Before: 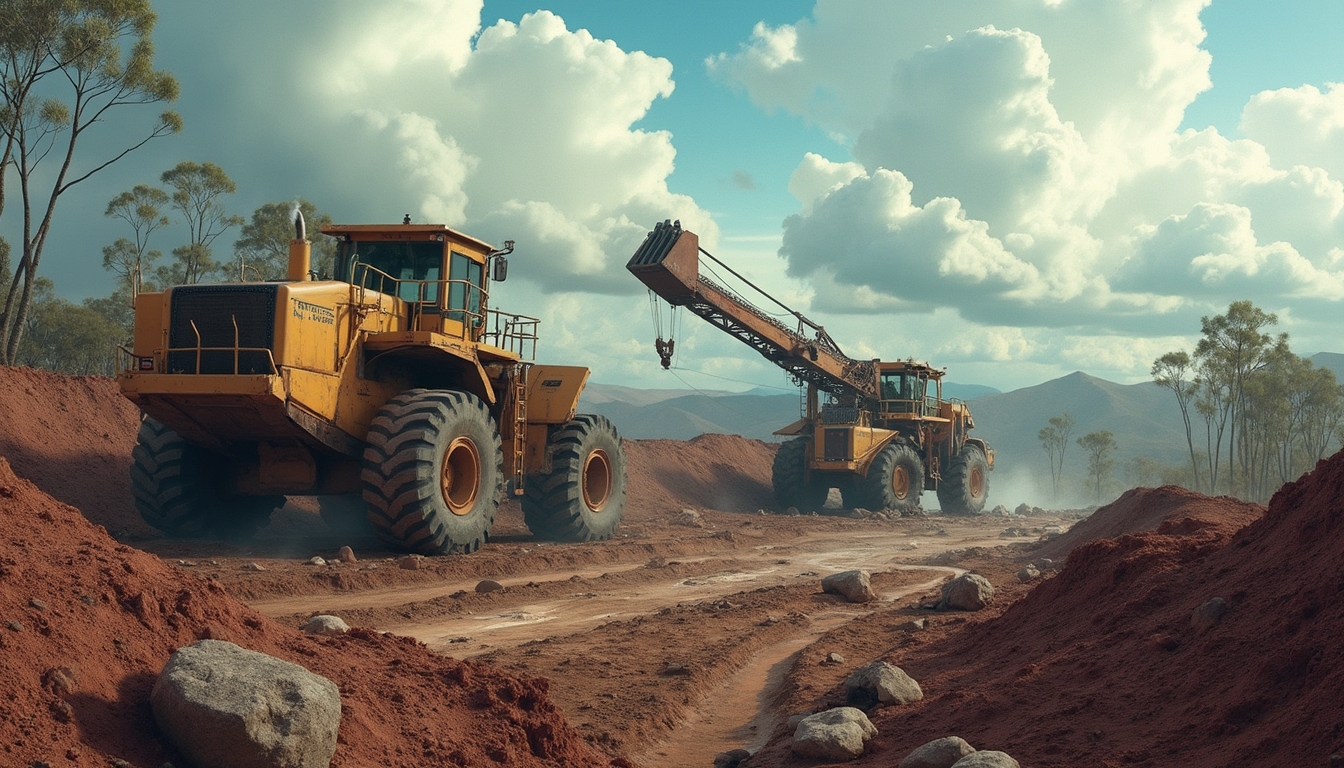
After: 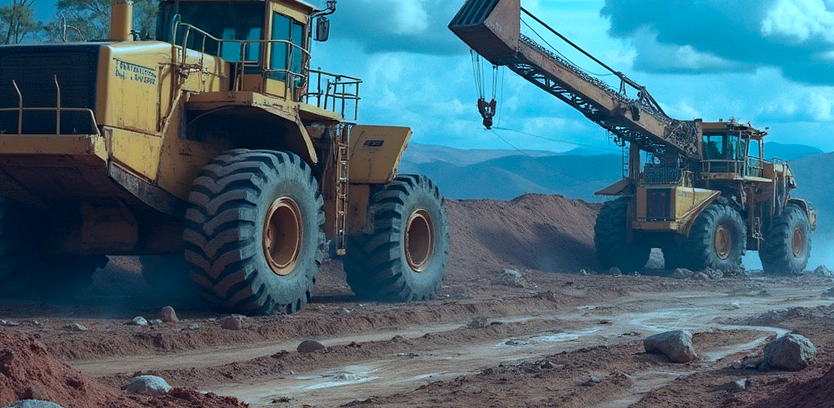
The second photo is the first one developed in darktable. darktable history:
color calibration: illuminant custom, x 0.432, y 0.395, temperature 3098 K
crop: left 13.312%, top 31.28%, right 24.627%, bottom 15.582%
haze removal: compatibility mode true, adaptive false
